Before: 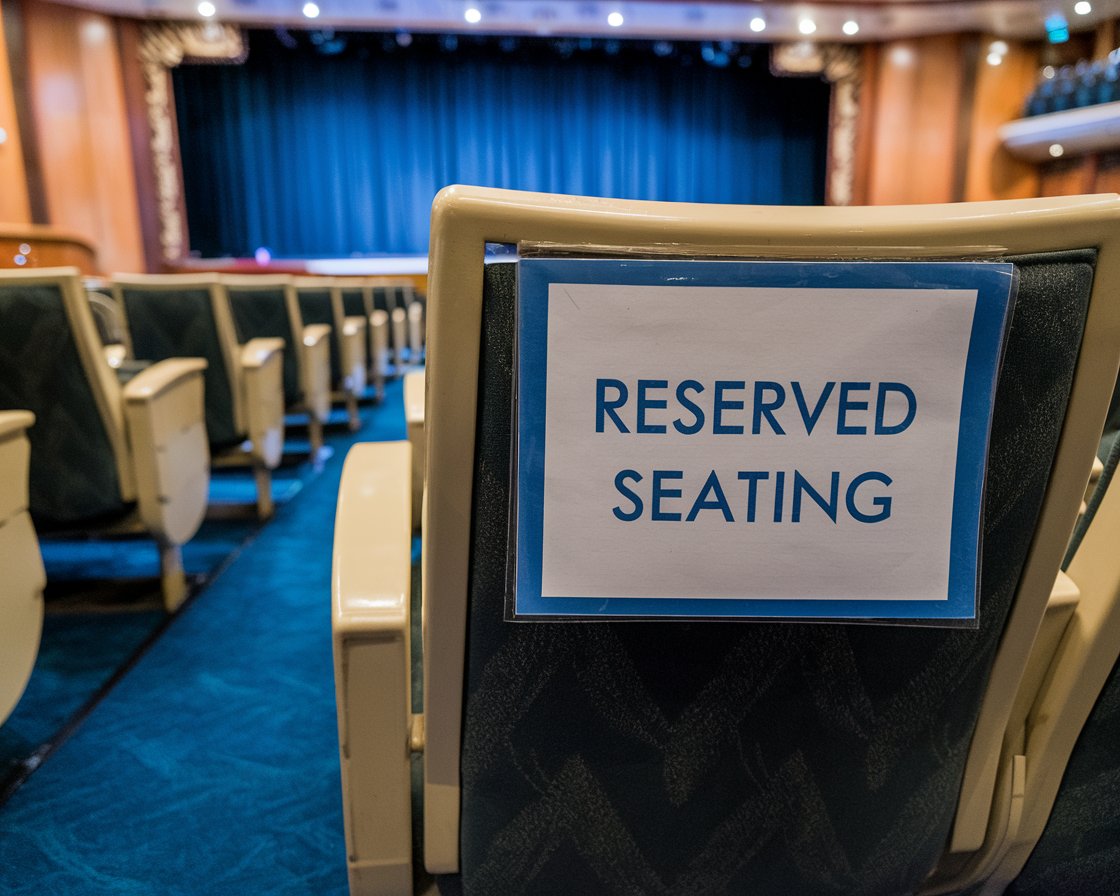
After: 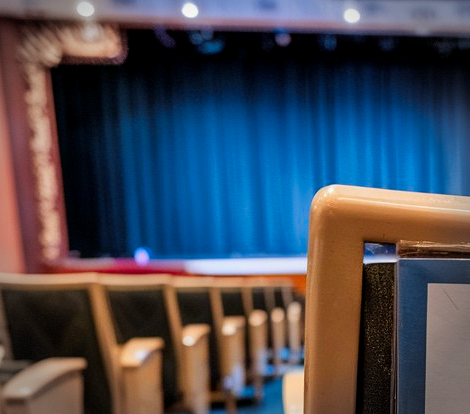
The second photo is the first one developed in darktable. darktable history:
exposure: black level correction 0.001, compensate highlight preservation false
color zones: curves: ch1 [(0.235, 0.558) (0.75, 0.5)]; ch2 [(0.25, 0.462) (0.749, 0.457)], mix 40.67%
crop and rotate: left 10.817%, top 0.062%, right 47.194%, bottom 53.626%
vignetting: fall-off radius 31.48%, brightness -0.472
rgb levels: mode RGB, independent channels, levels [[0, 0.5, 1], [0, 0.521, 1], [0, 0.536, 1]]
